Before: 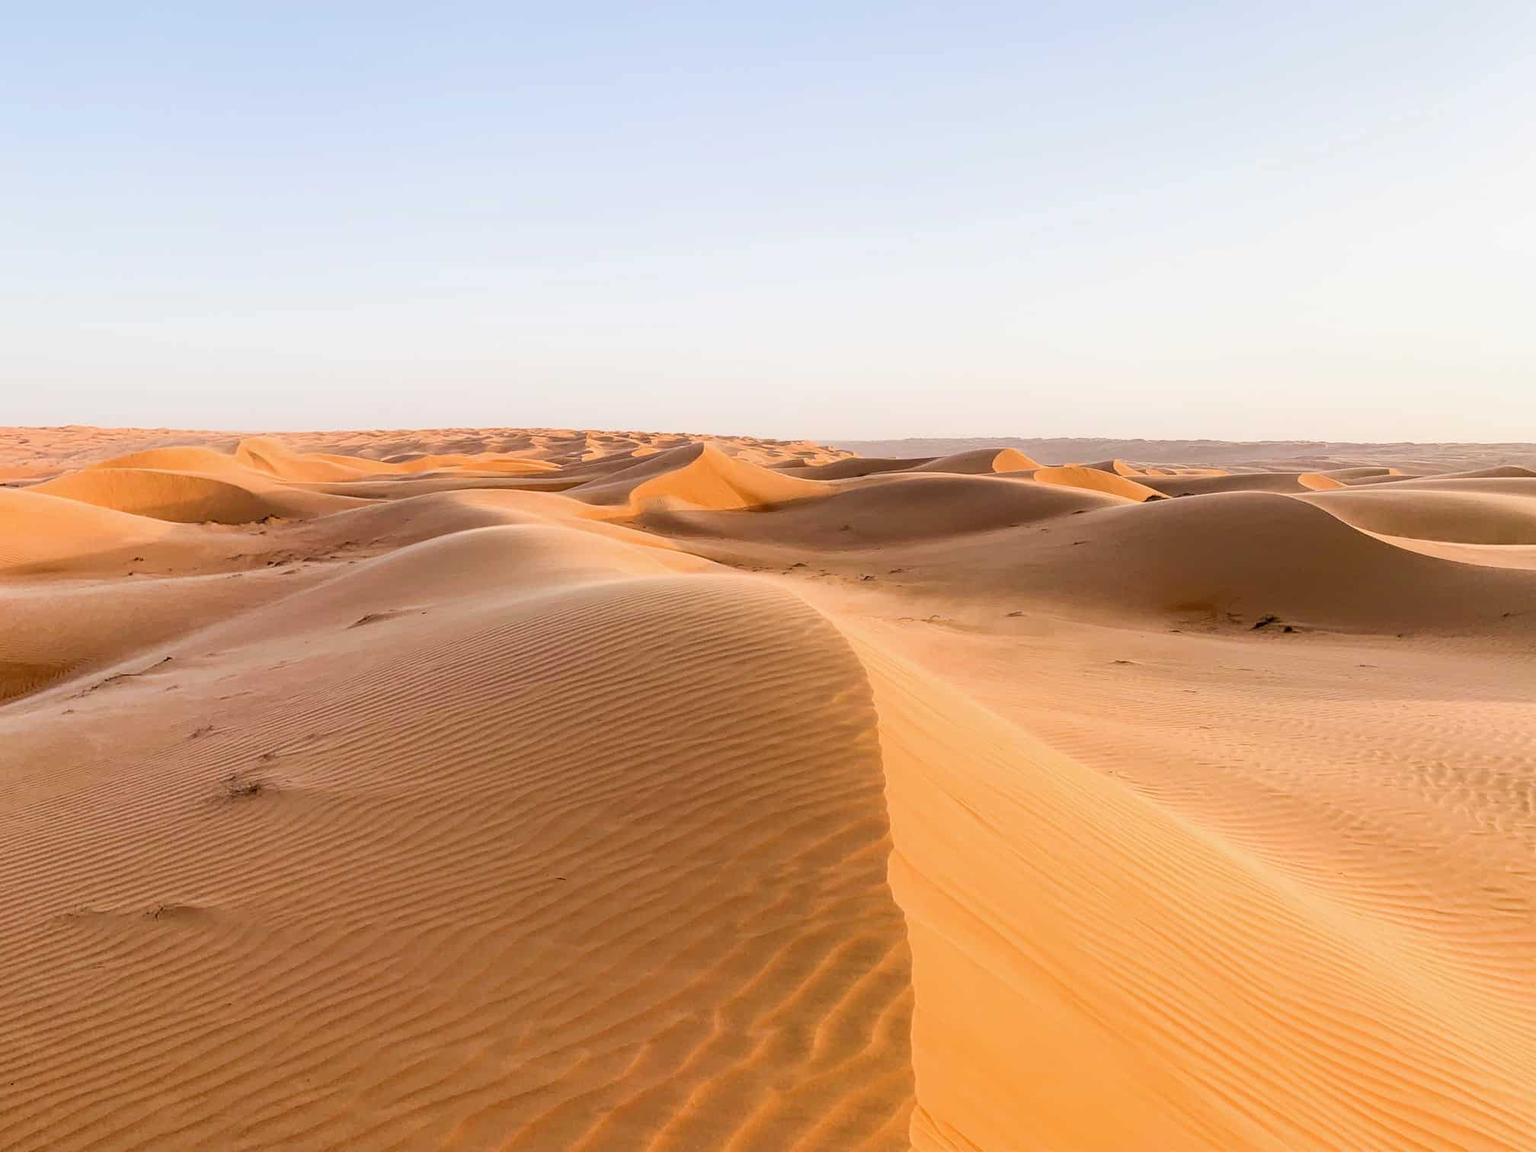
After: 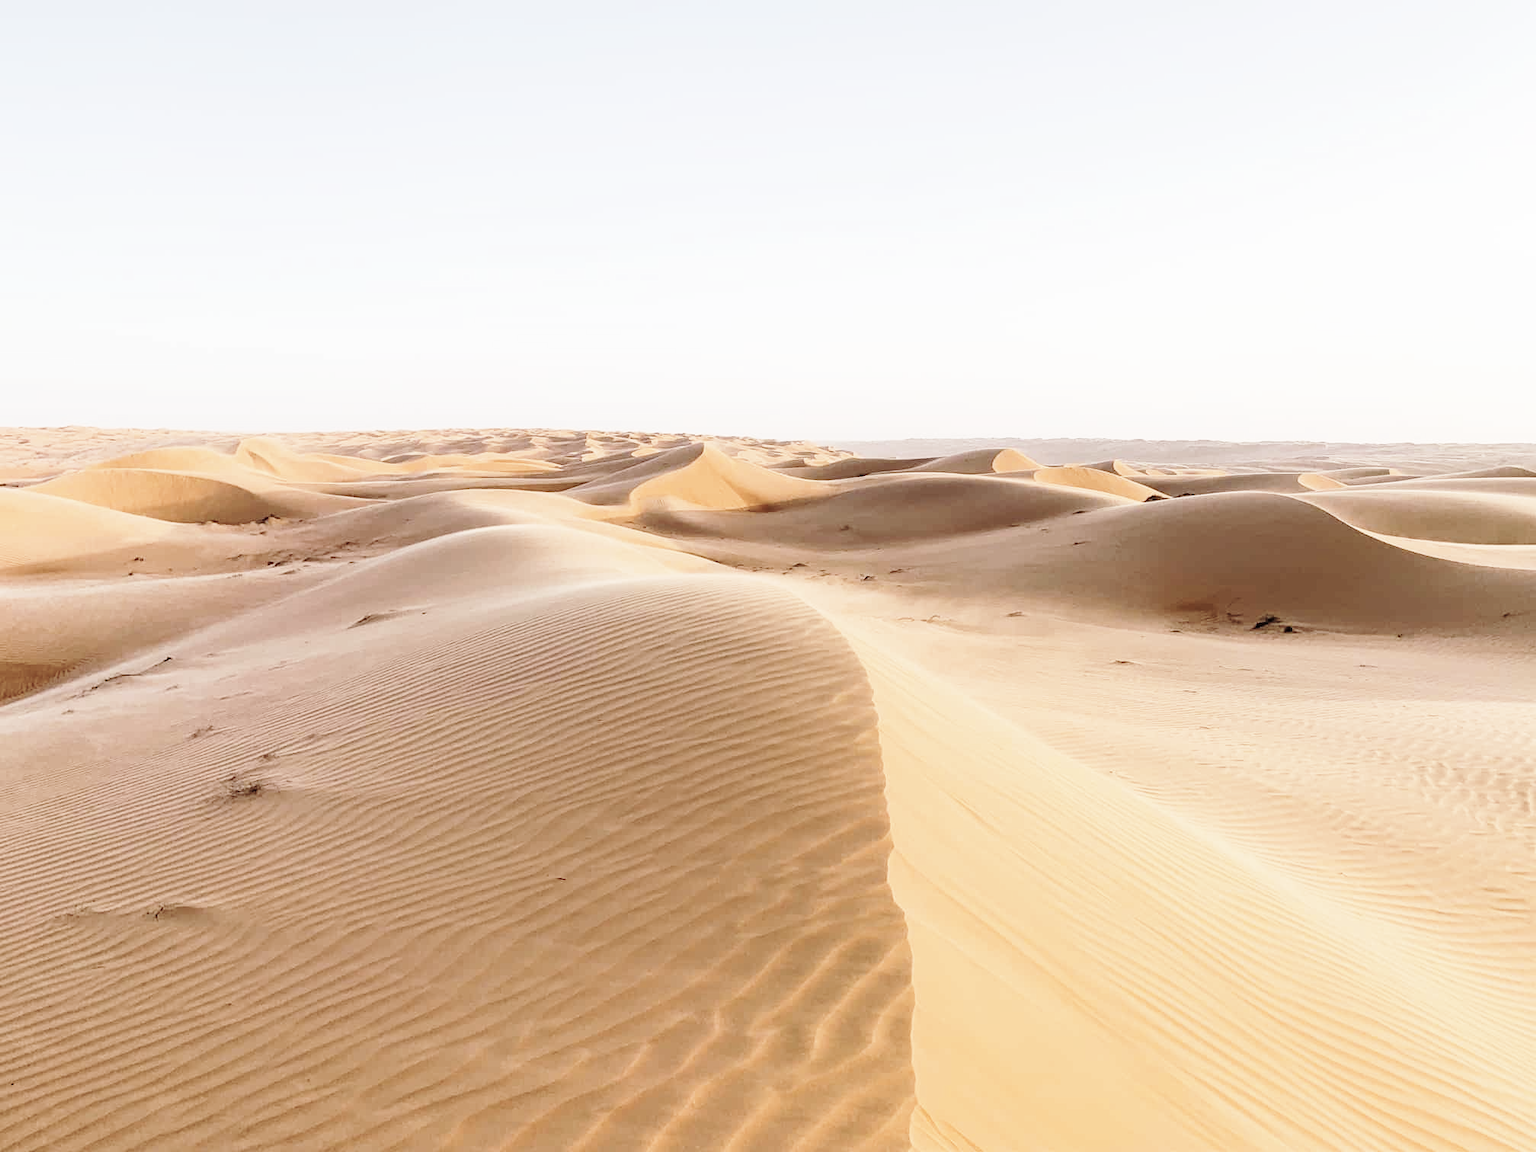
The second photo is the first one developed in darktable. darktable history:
color zones: curves: ch1 [(0, 0.292) (0.001, 0.292) (0.2, 0.264) (0.4, 0.248) (0.6, 0.248) (0.8, 0.264) (0.999, 0.292) (1, 0.292)]
base curve: curves: ch0 [(0, 0) (0.028, 0.03) (0.121, 0.232) (0.46, 0.748) (0.859, 0.968) (1, 1)], preserve colors none
